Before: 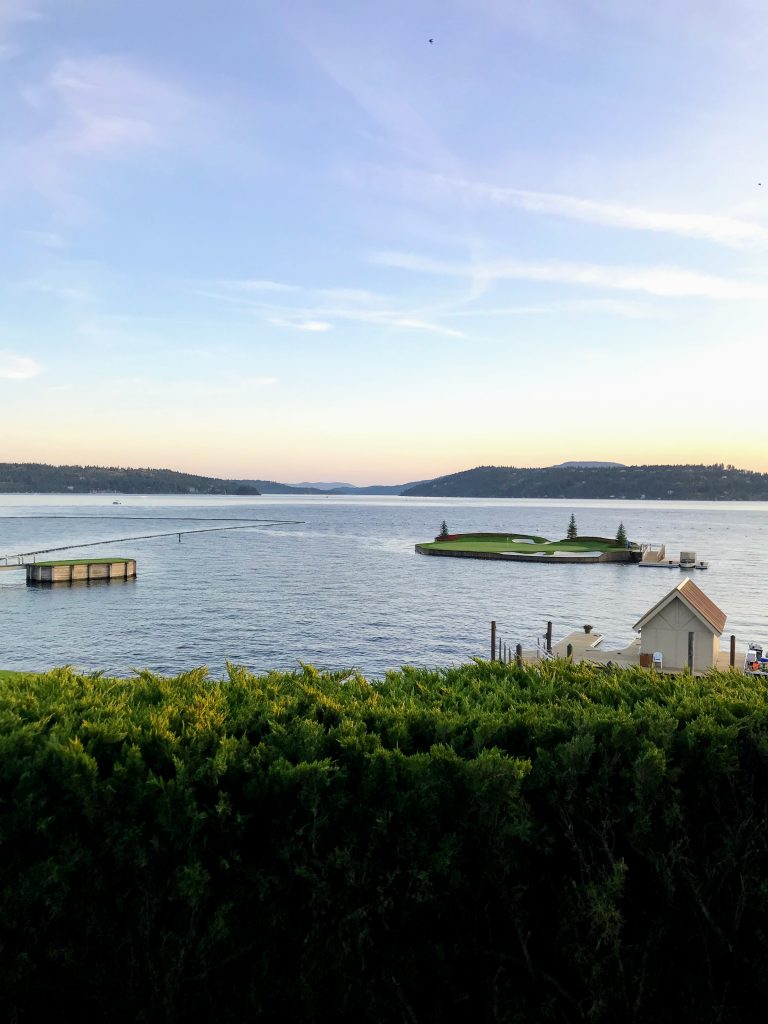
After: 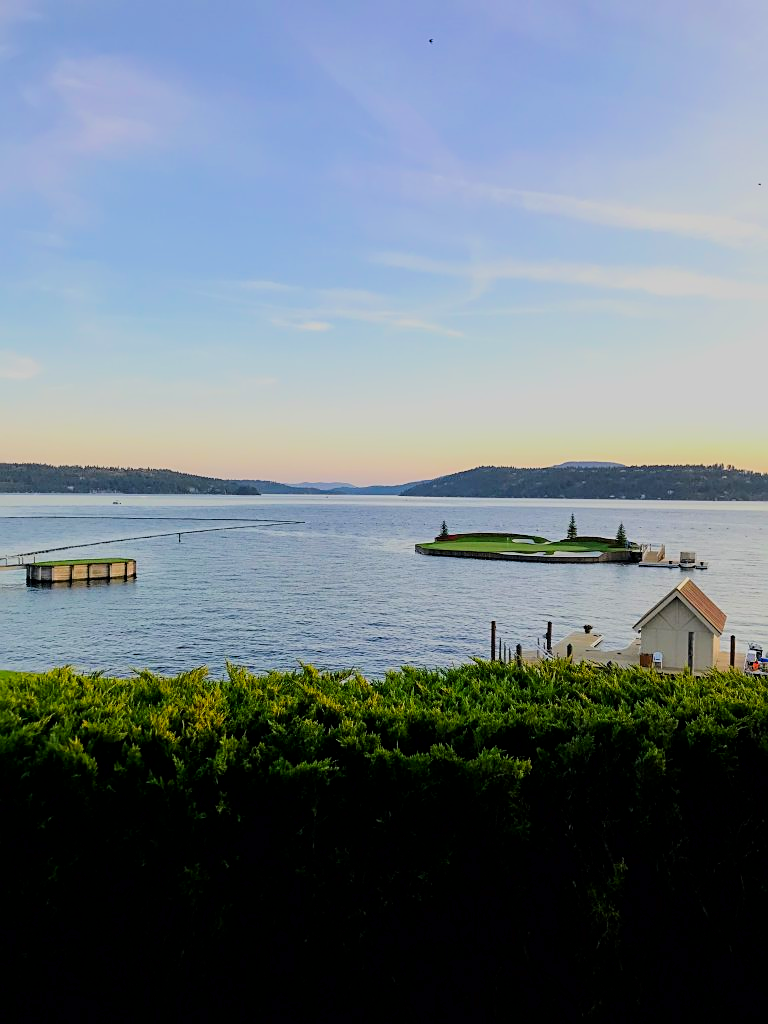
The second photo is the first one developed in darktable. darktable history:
sharpen: on, module defaults
filmic rgb: black relative exposure -7.15 EV, white relative exposure 5.36 EV, hardness 3.02, color science v6 (2022)
contrast brightness saturation: brightness -0.02, saturation 0.35
